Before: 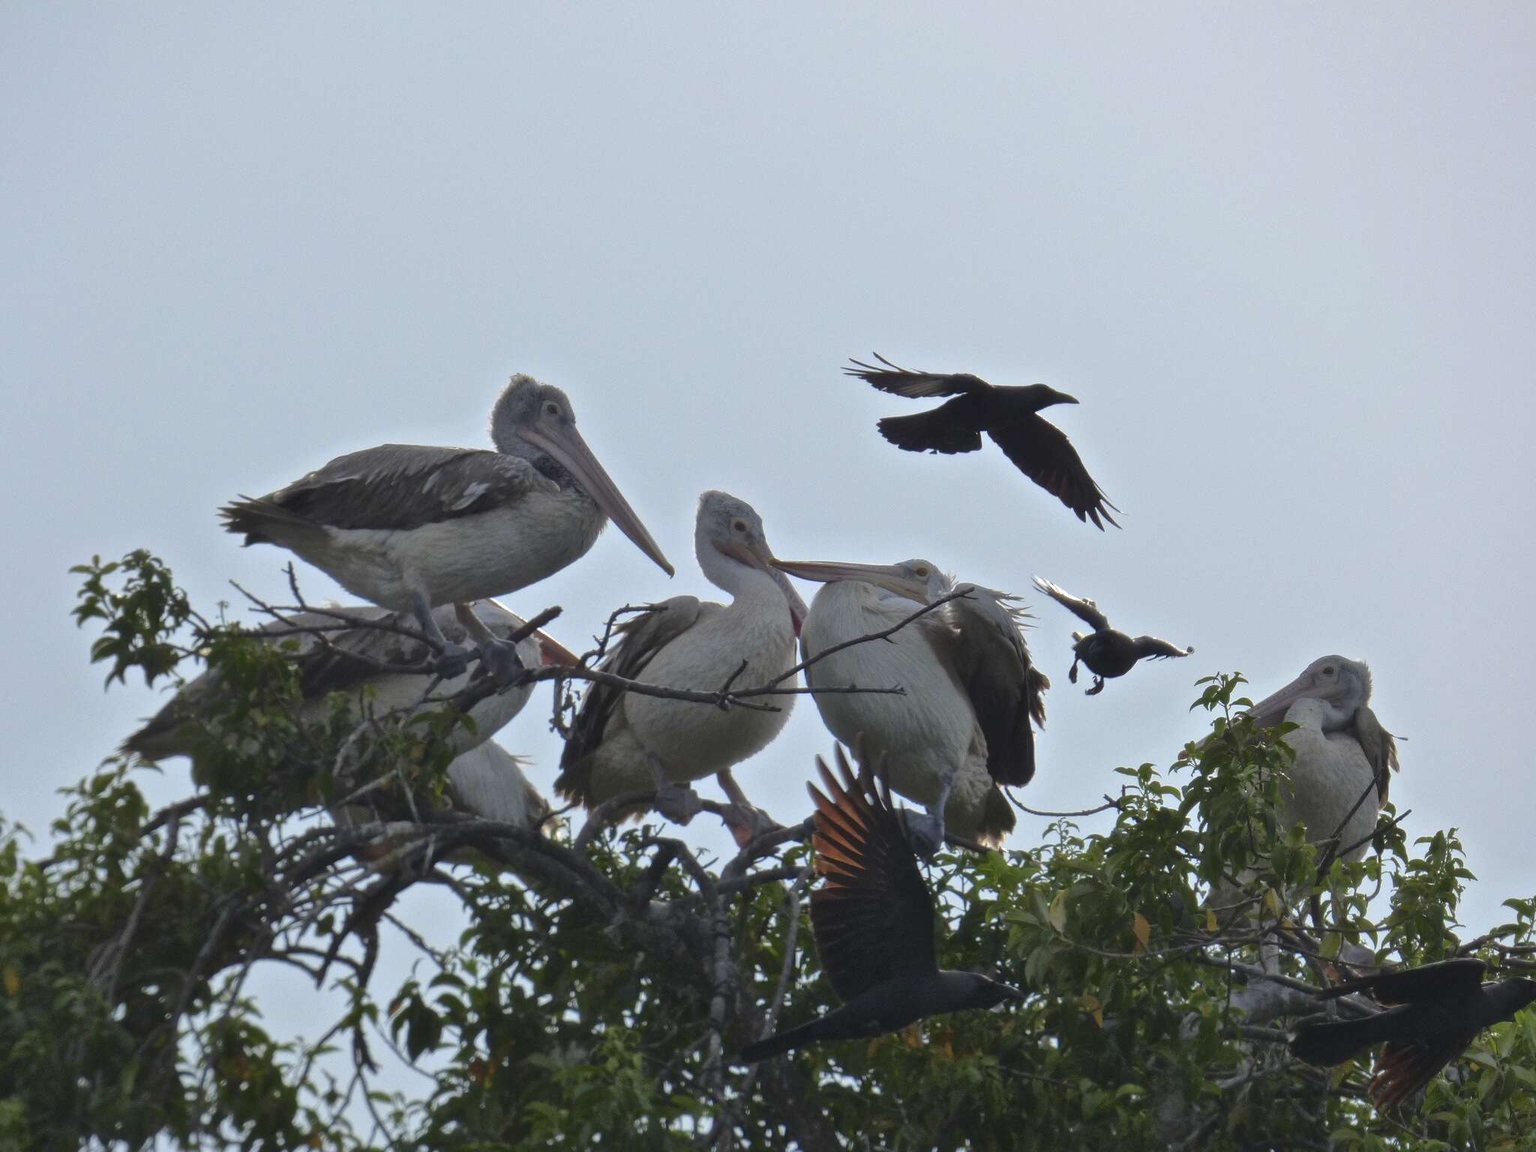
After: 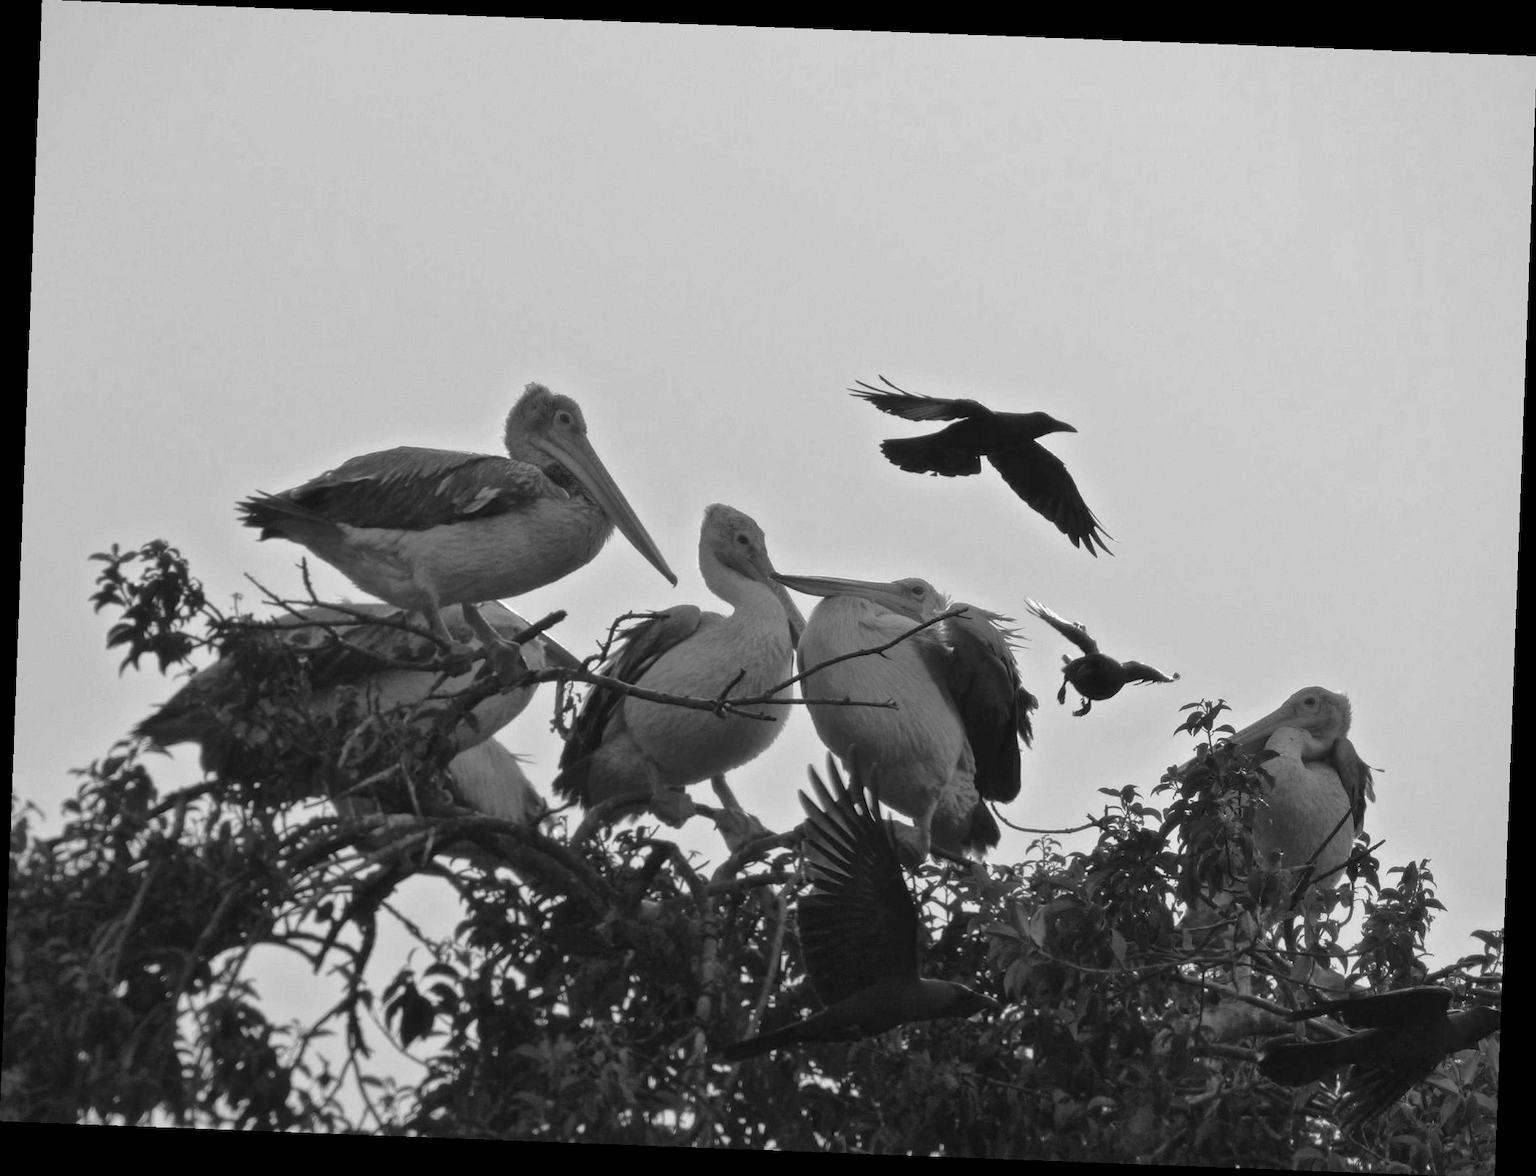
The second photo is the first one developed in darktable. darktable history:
color calibration: output gray [0.21, 0.42, 0.37, 0], gray › normalize channels true, illuminant same as pipeline (D50), adaptation XYZ, x 0.346, y 0.359, gamut compression 0
rotate and perspective: rotation 2.17°, automatic cropping off
contrast brightness saturation: brightness -0.02, saturation 0.35
white balance: red 0.984, blue 1.059
